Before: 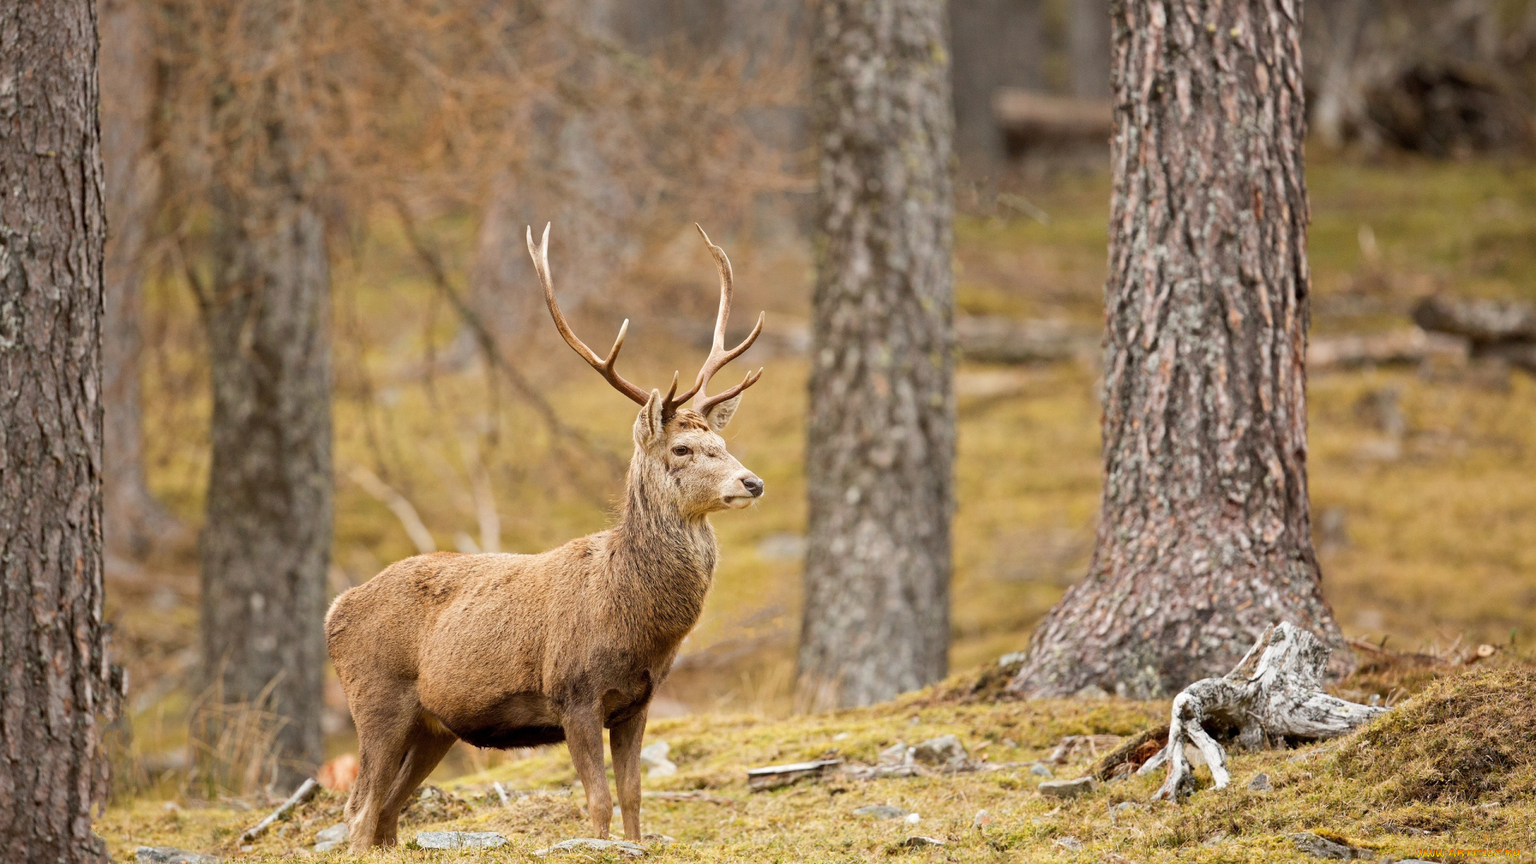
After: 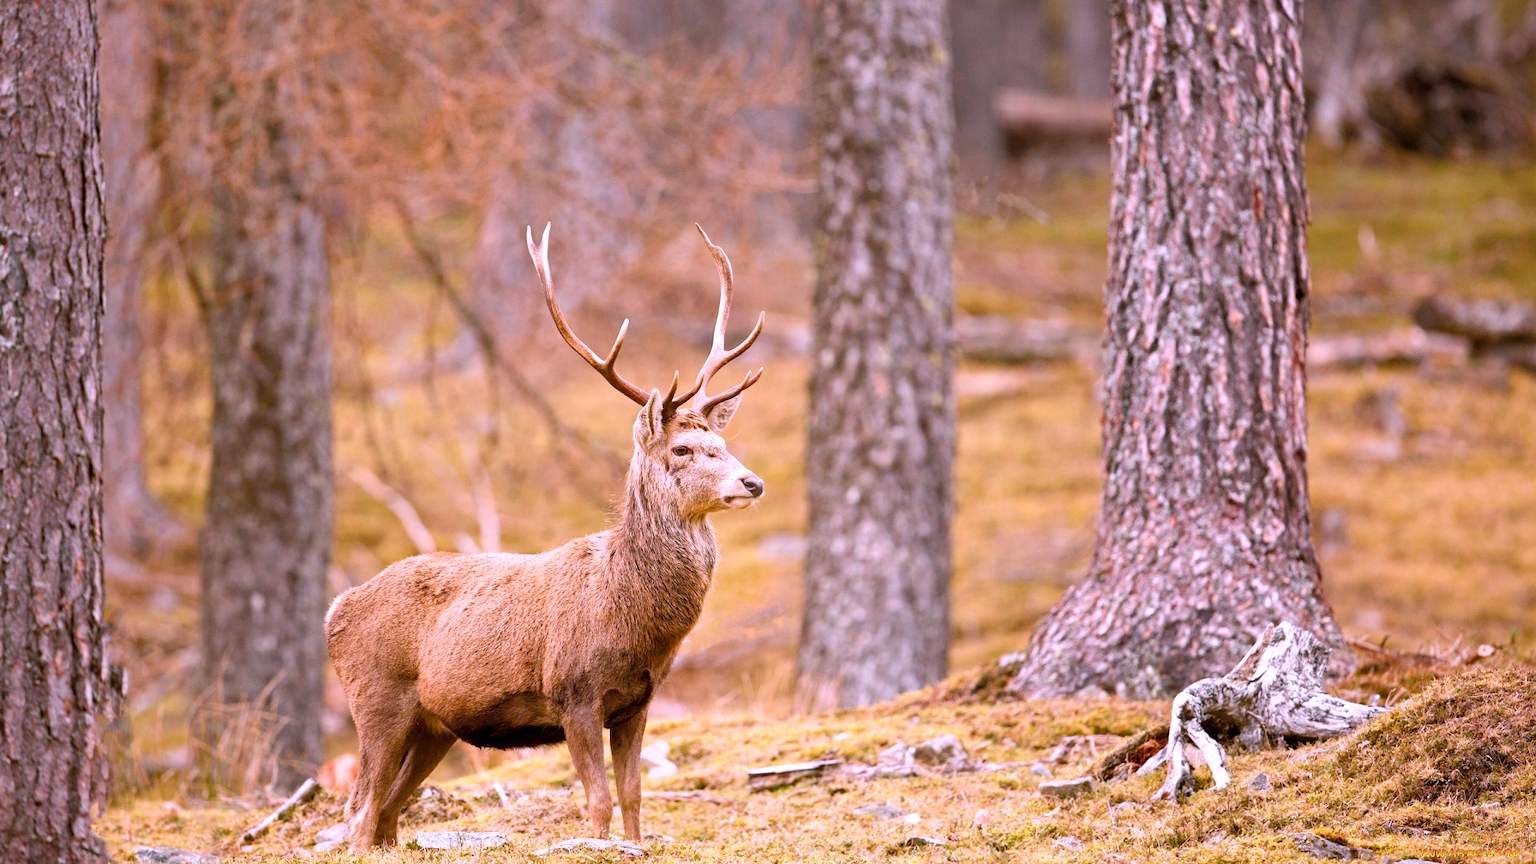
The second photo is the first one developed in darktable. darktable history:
exposure: exposure 0.367 EV, compensate highlight preservation false
color balance rgb: perceptual saturation grading › global saturation 35%, perceptual saturation grading › highlights -25%, perceptual saturation grading › shadows 25%, global vibrance 10%
color correction: highlights a* 15.03, highlights b* -25.07
tone equalizer: on, module defaults
